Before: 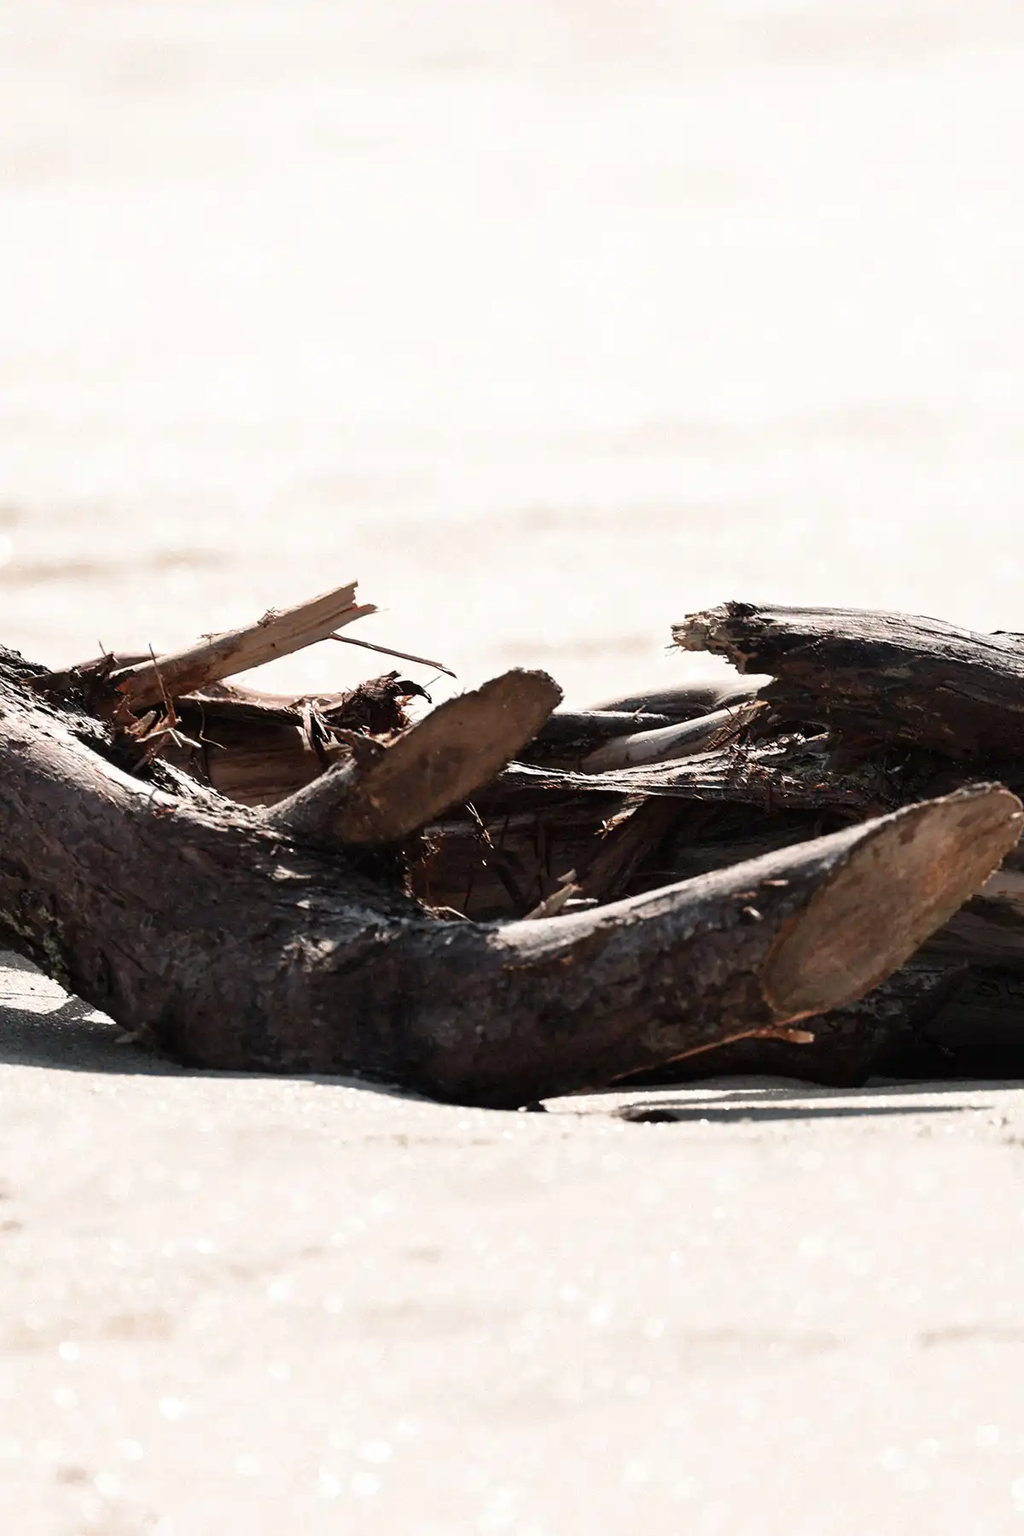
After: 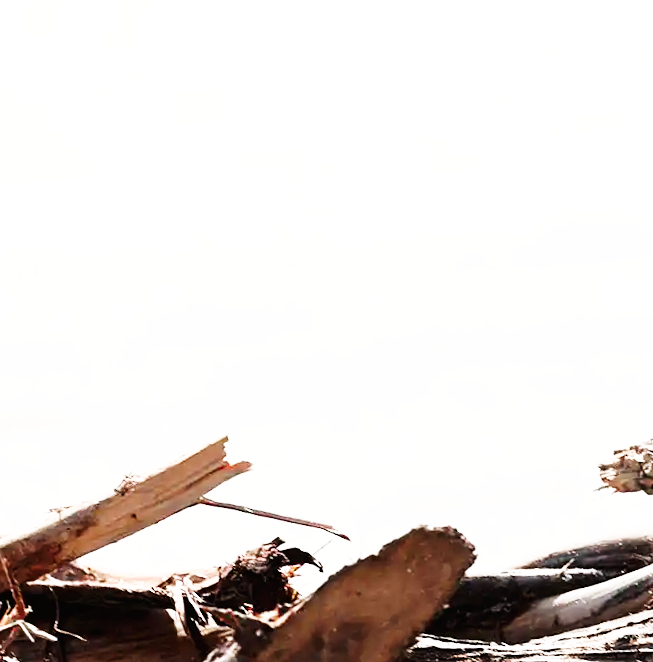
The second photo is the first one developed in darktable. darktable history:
crop: left 15.306%, top 9.065%, right 30.789%, bottom 48.638%
rotate and perspective: rotation -3.52°, crop left 0.036, crop right 0.964, crop top 0.081, crop bottom 0.919
base curve: curves: ch0 [(0, 0) (0.007, 0.004) (0.027, 0.03) (0.046, 0.07) (0.207, 0.54) (0.442, 0.872) (0.673, 0.972) (1, 1)], preserve colors none
